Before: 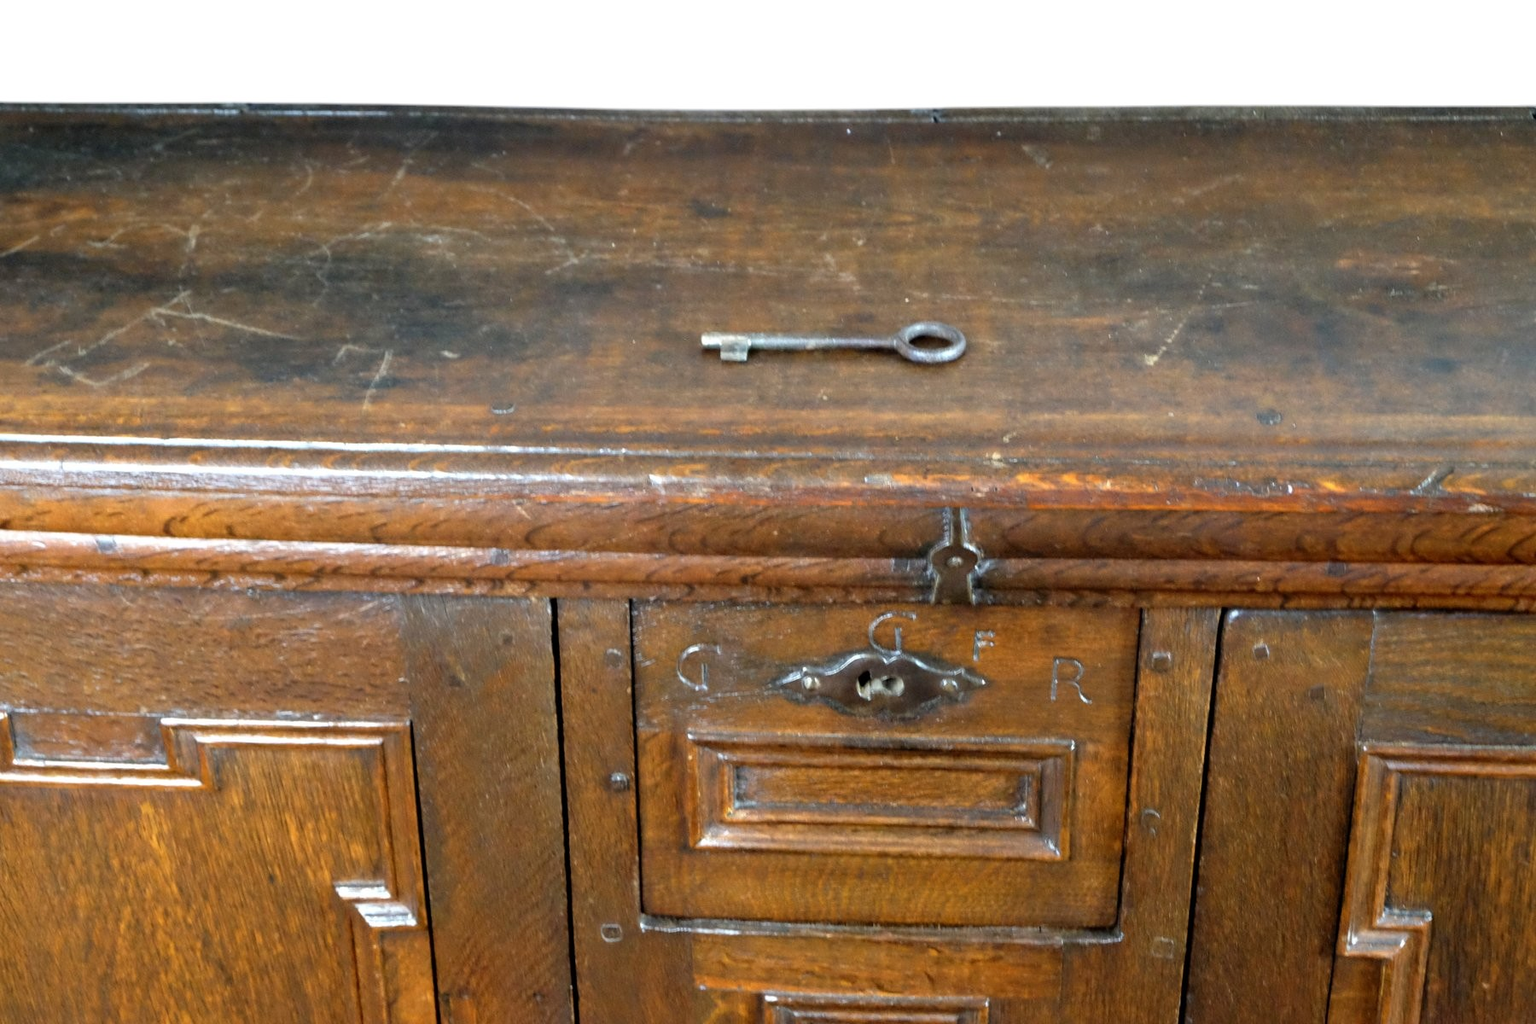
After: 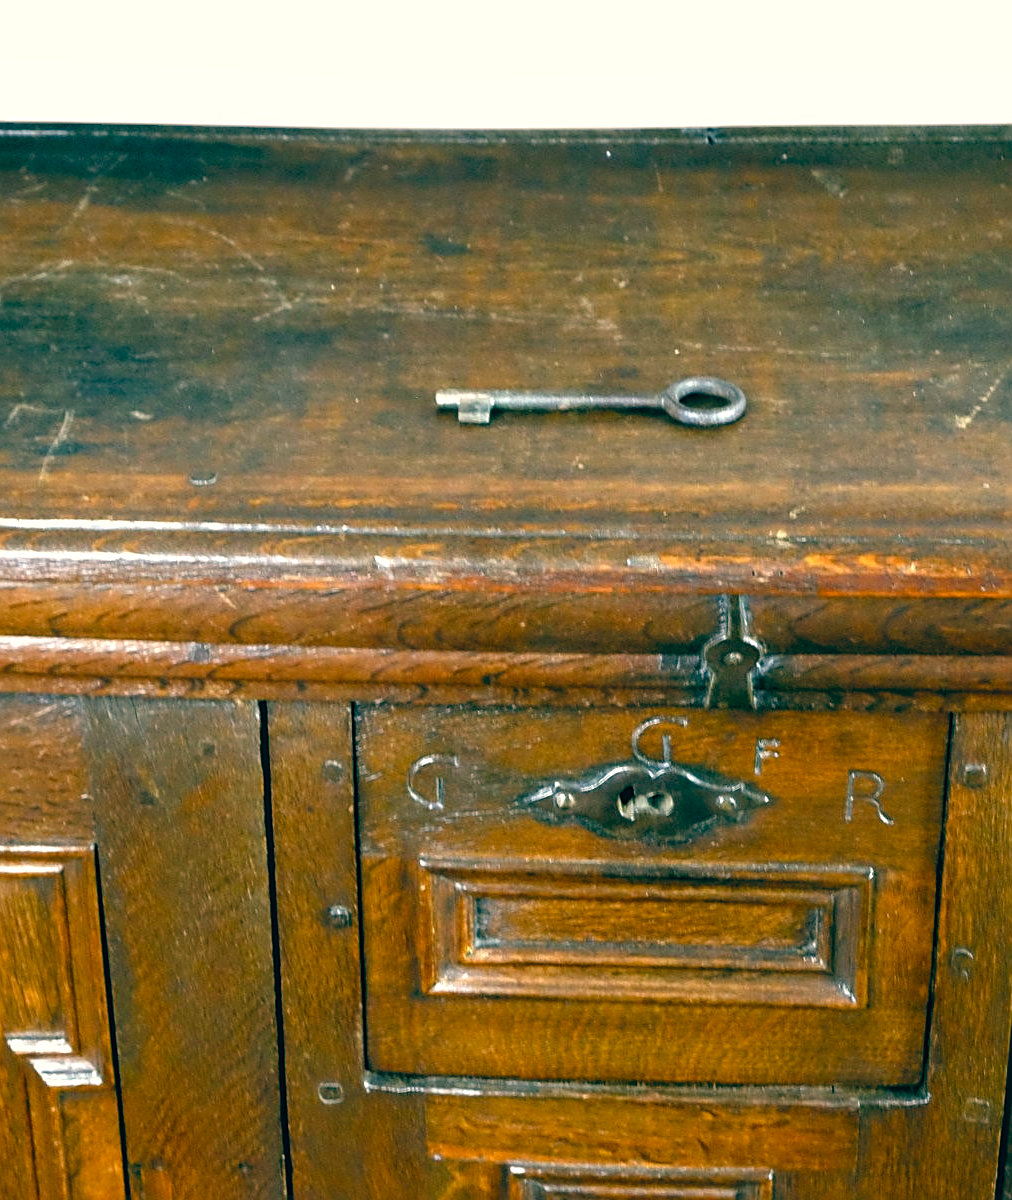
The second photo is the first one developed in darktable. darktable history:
local contrast: highlights 100%, shadows 100%, detail 120%, midtone range 0.2
color balance rgb: perceptual saturation grading › global saturation 35%, perceptual saturation grading › highlights -30%, perceptual saturation grading › shadows 35%, perceptual brilliance grading › global brilliance 3%, perceptual brilliance grading › highlights -3%, perceptual brilliance grading › shadows 3%
color balance: lift [1.005, 0.99, 1.007, 1.01], gamma [1, 0.979, 1.011, 1.021], gain [0.923, 1.098, 1.025, 0.902], input saturation 90.45%, contrast 7.73%, output saturation 105.91%
crop: left 21.496%, right 22.254%
sharpen: on, module defaults
white balance: red 1, blue 1
